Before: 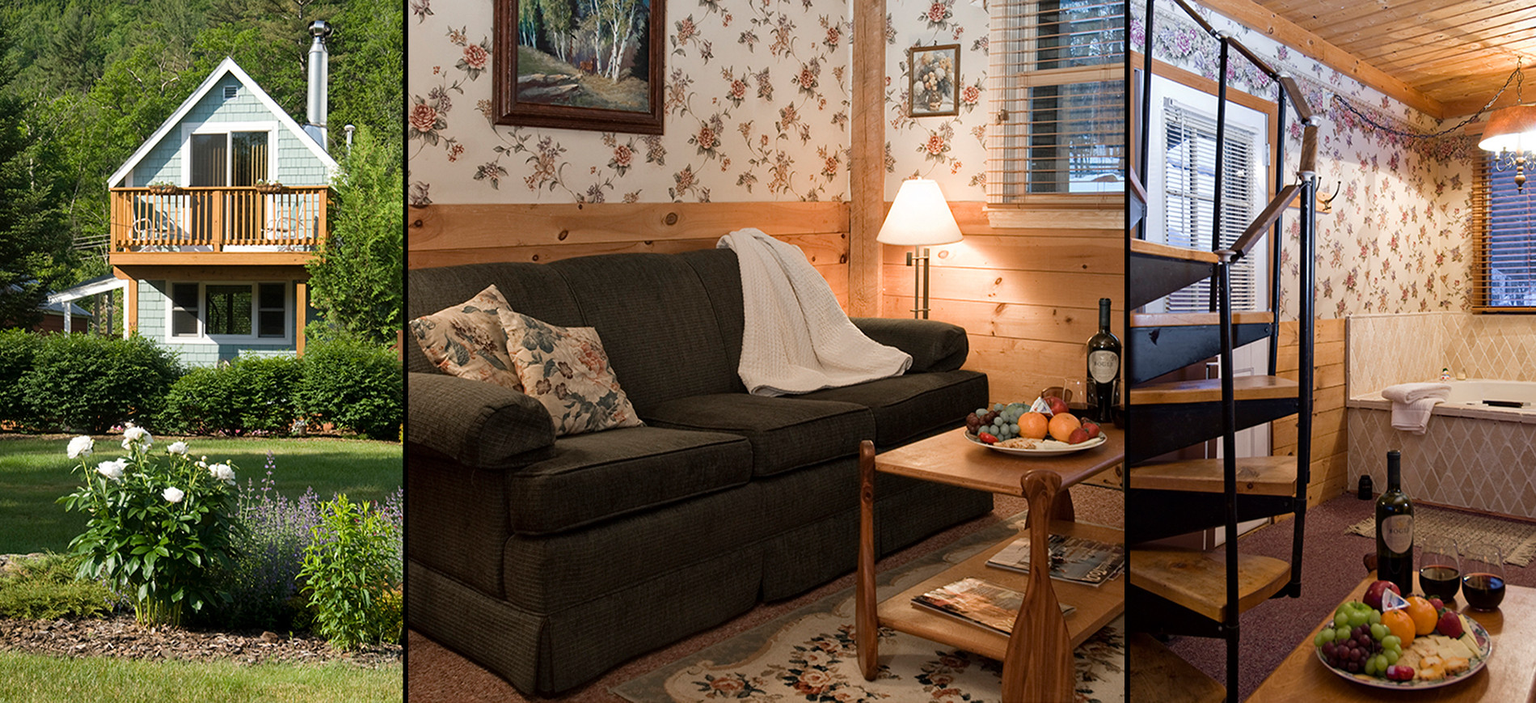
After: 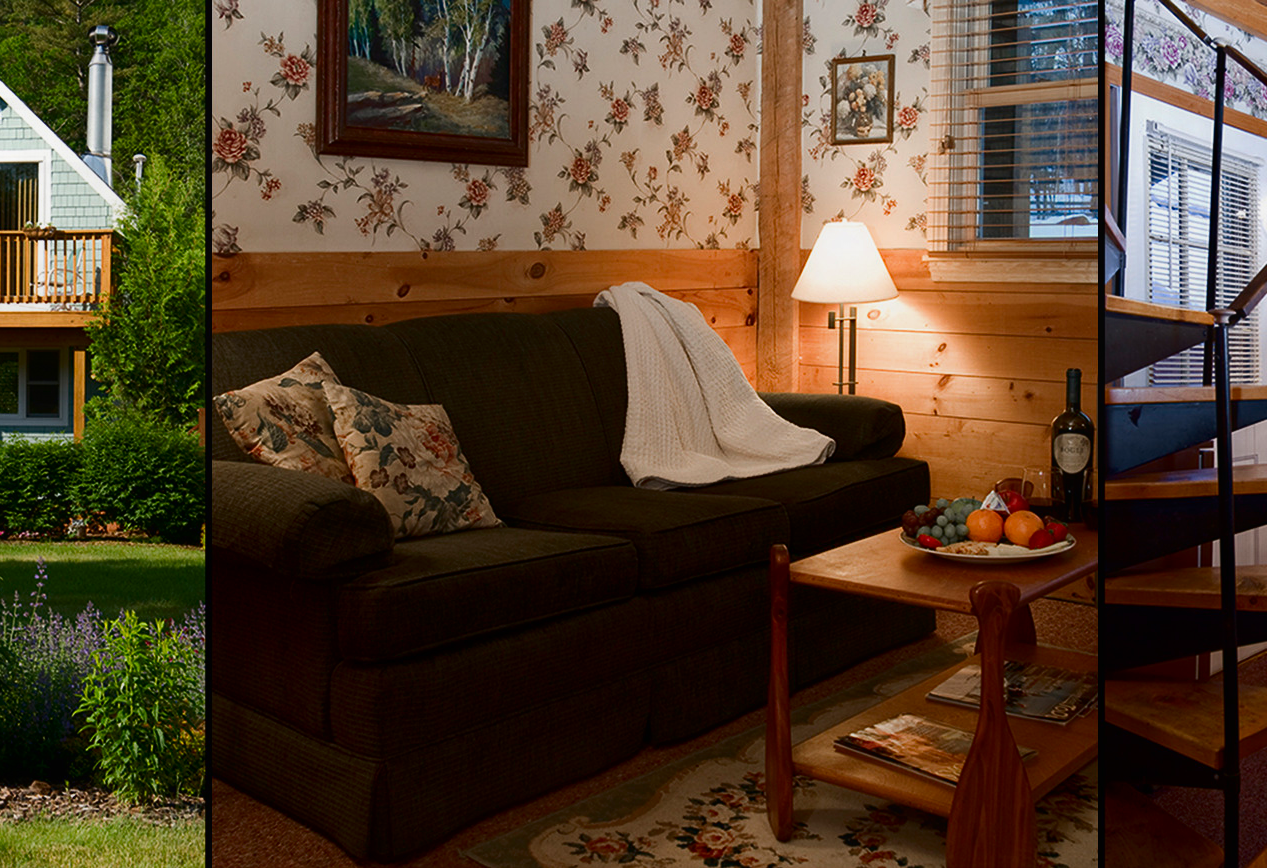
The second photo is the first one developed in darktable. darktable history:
contrast brightness saturation: contrast 0.13, brightness -0.24, saturation 0.14
contrast equalizer: y [[0.46, 0.454, 0.451, 0.451, 0.455, 0.46], [0.5 ×6], [0.5 ×6], [0 ×6], [0 ×6]]
crop and rotate: left 15.446%, right 17.836%
